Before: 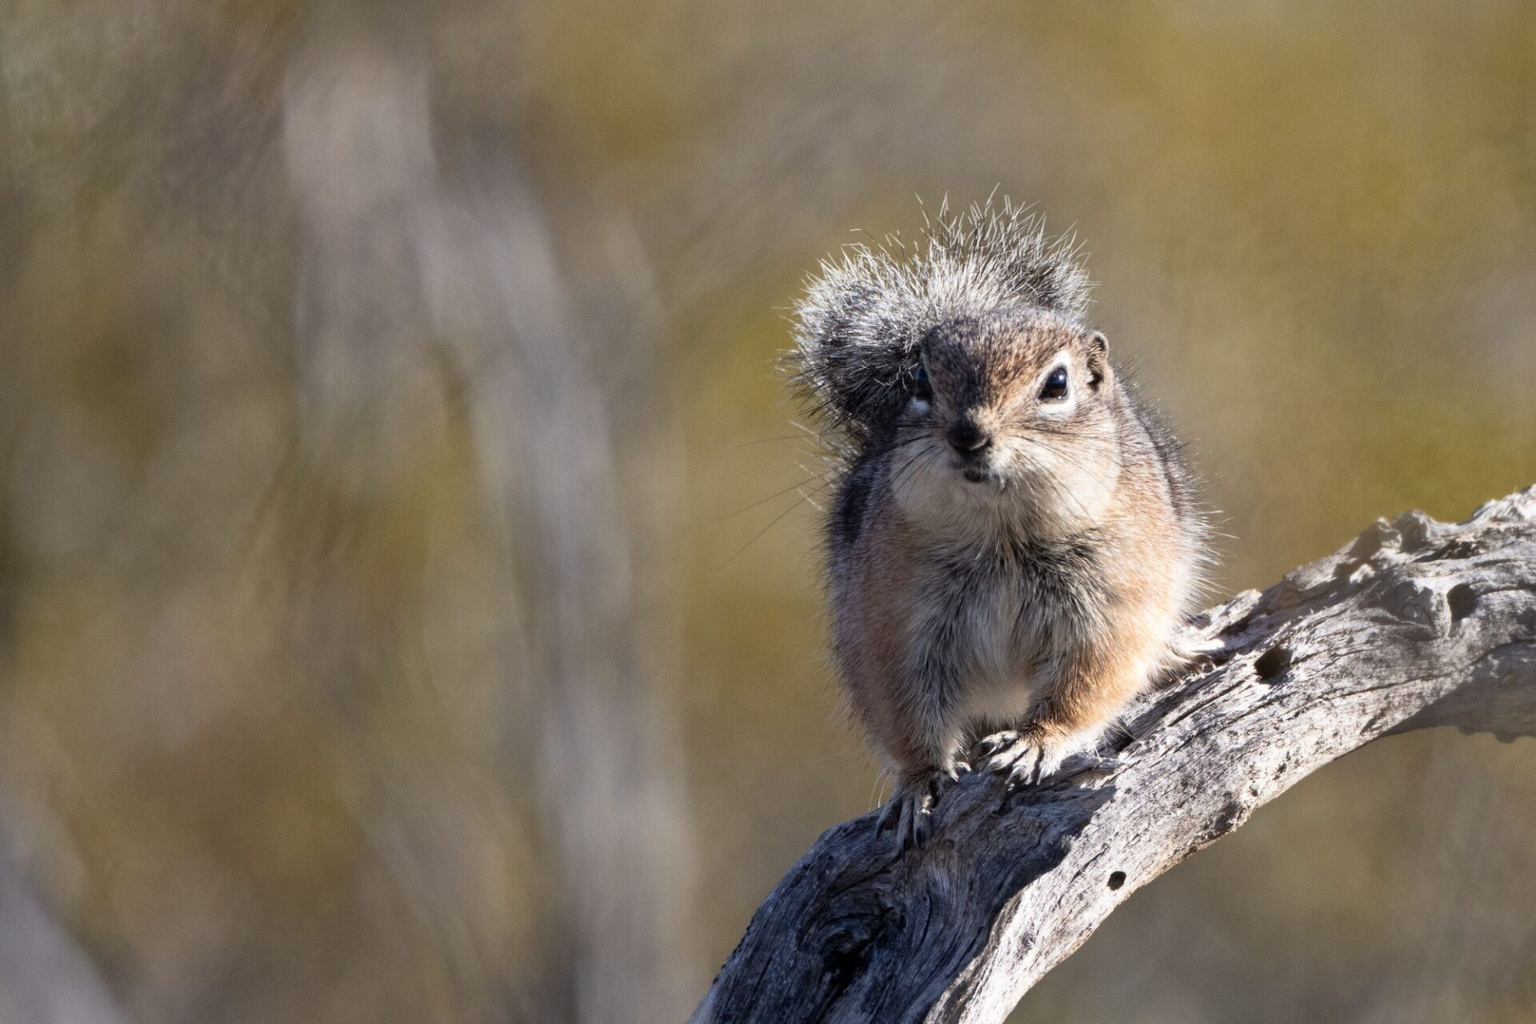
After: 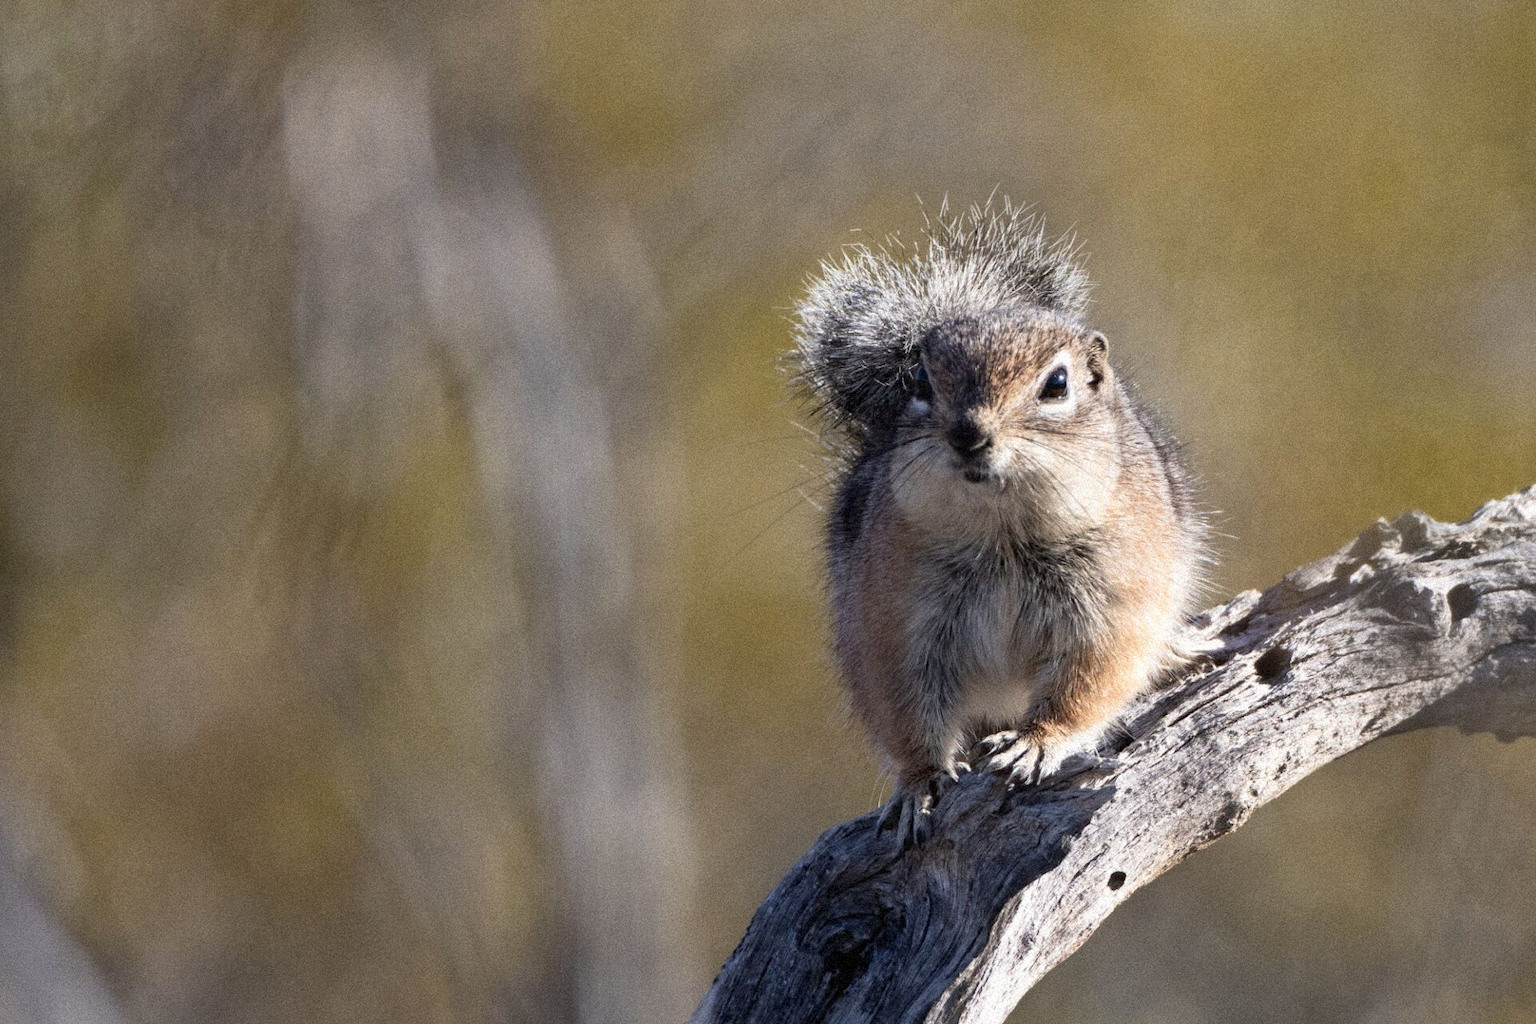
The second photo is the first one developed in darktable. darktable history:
grain: strength 35%, mid-tones bias 0%
shadows and highlights: radius 93.07, shadows -14.46, white point adjustment 0.23, highlights 31.48, compress 48.23%, highlights color adjustment 52.79%, soften with gaussian
